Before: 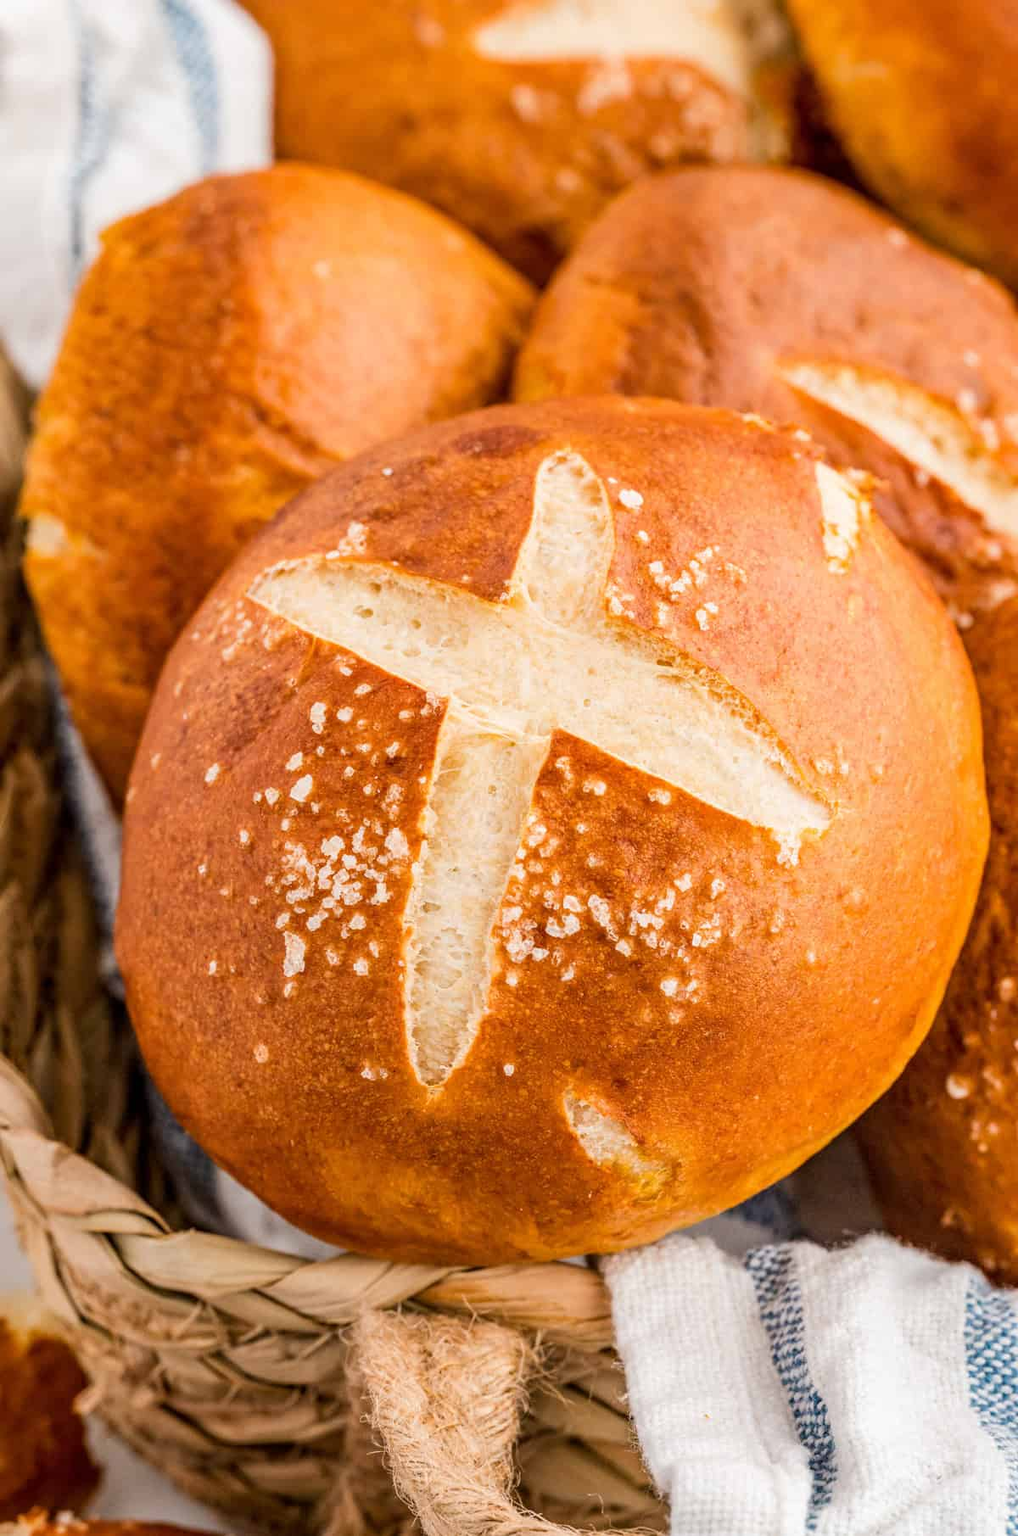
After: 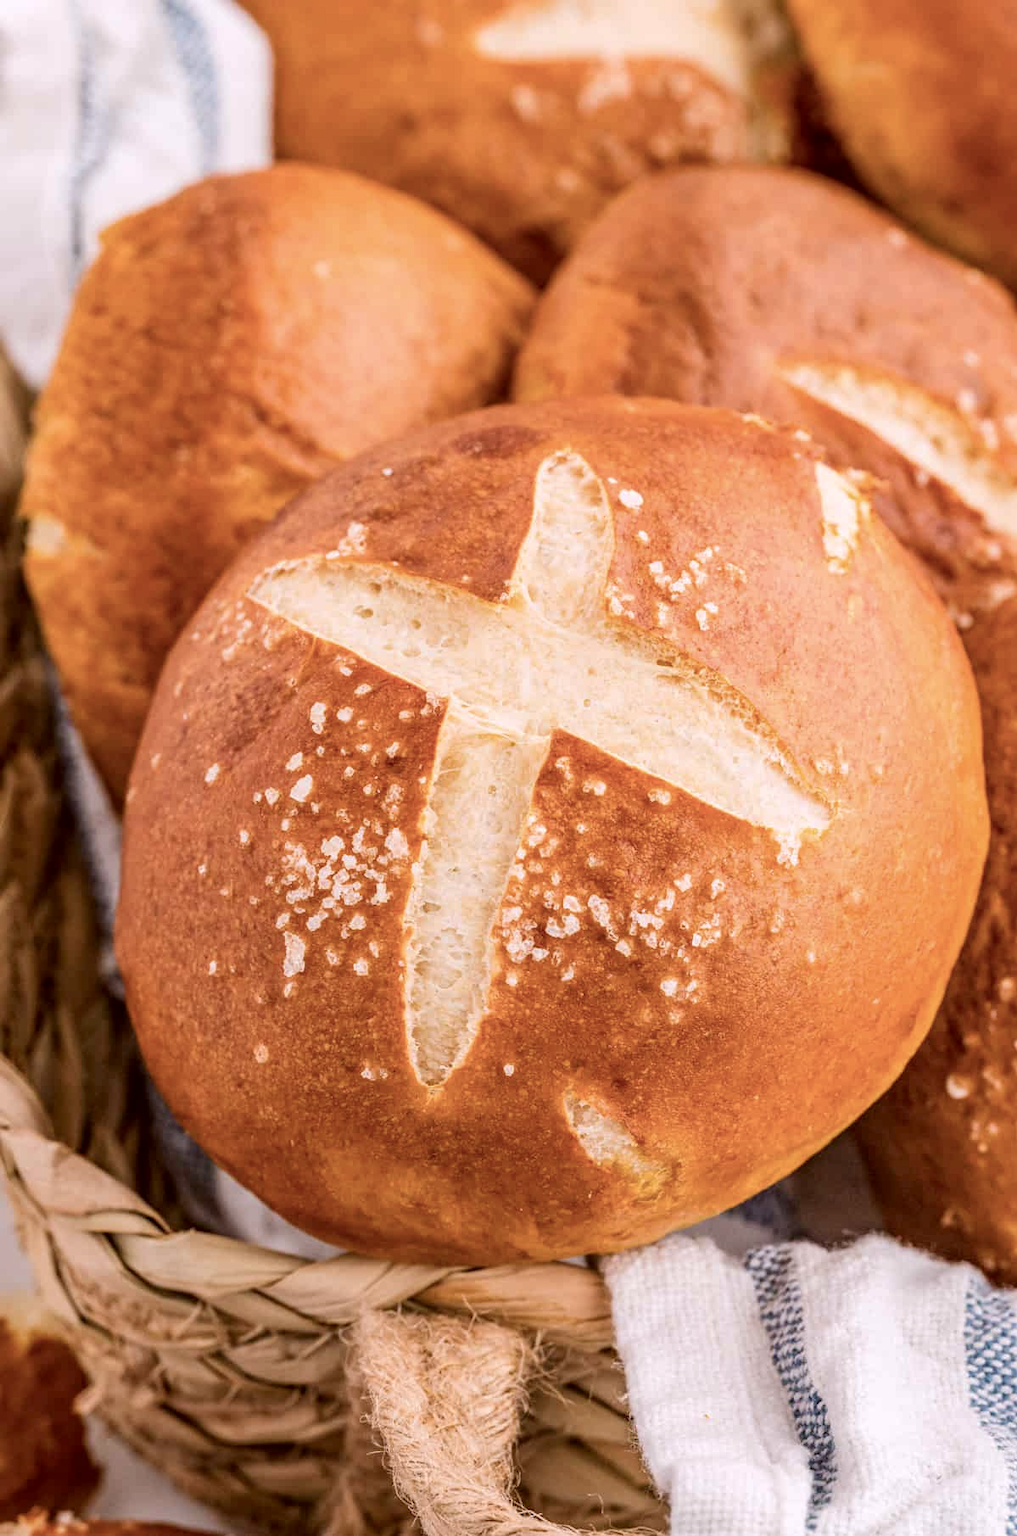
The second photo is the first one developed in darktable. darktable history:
color correction: highlights a* 6.27, highlights b* 8.19, shadows a* 5.94, shadows b* 7.23, saturation 0.9
color calibration: illuminant as shot in camera, x 0.369, y 0.376, temperature 4328.46 K, gamut compression 3
